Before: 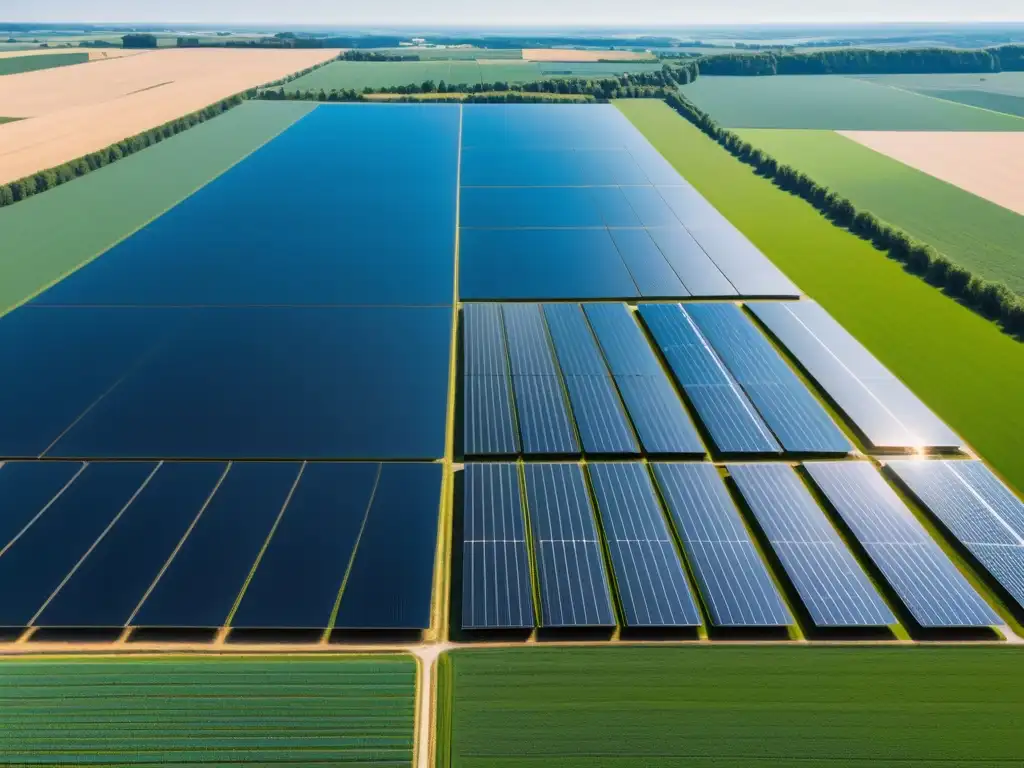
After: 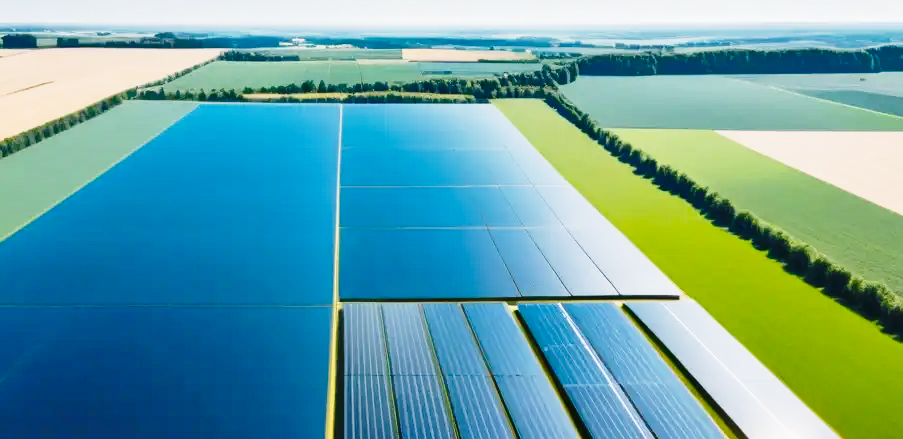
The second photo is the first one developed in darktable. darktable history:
shadows and highlights: low approximation 0.01, soften with gaussian
crop and rotate: left 11.812%, bottom 42.776%
base curve: curves: ch0 [(0, 0) (0.028, 0.03) (0.121, 0.232) (0.46, 0.748) (0.859, 0.968) (1, 1)], preserve colors none
